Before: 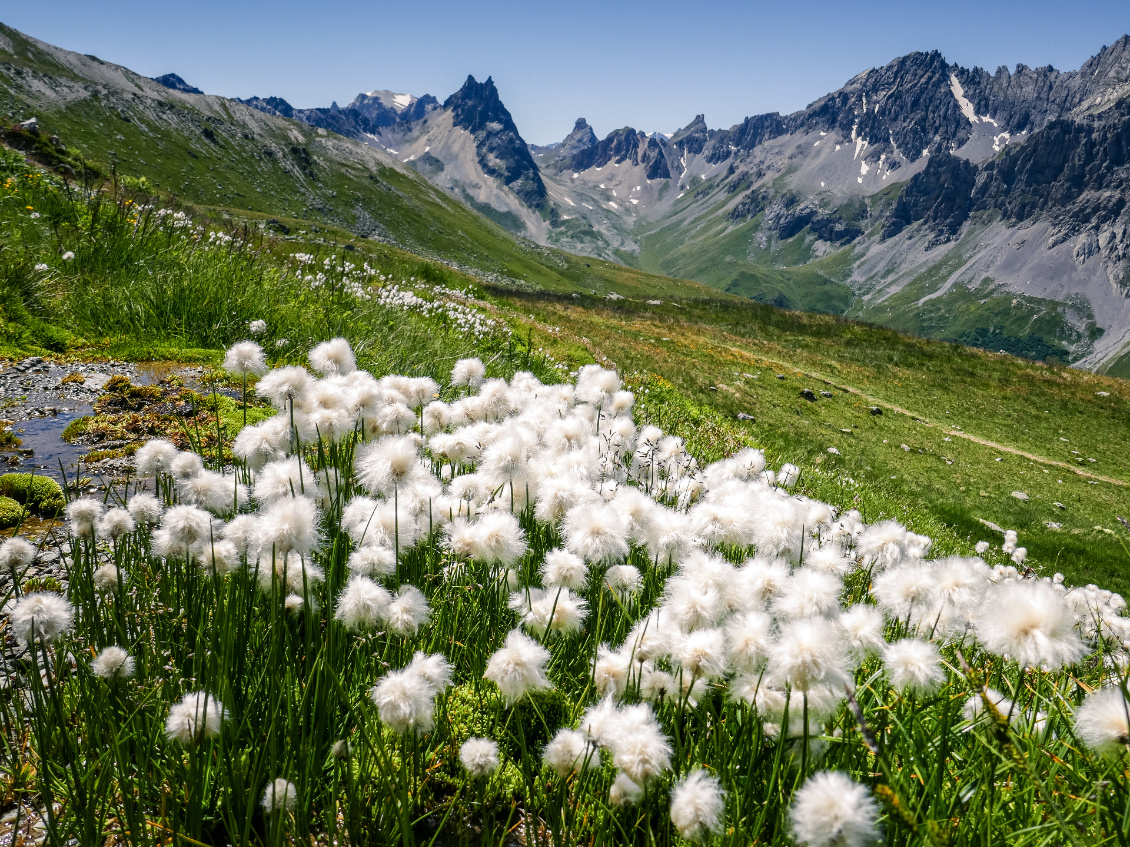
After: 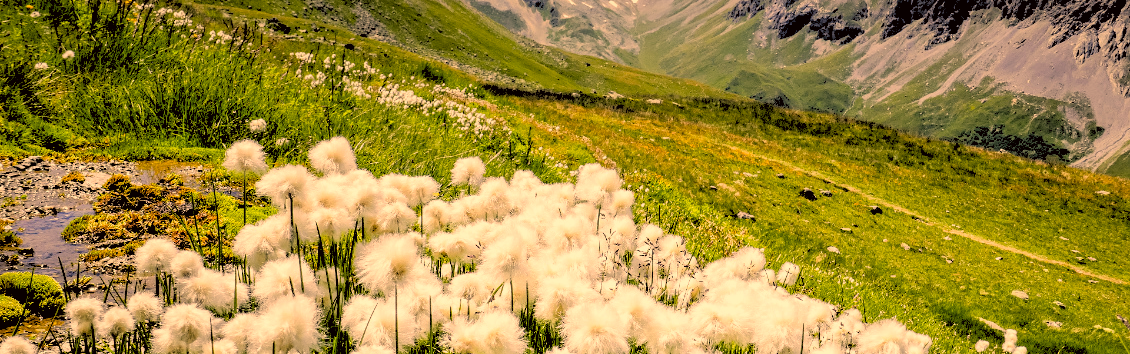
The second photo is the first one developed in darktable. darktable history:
rgb levels: levels [[0.027, 0.429, 0.996], [0, 0.5, 1], [0, 0.5, 1]]
crop and rotate: top 23.84%, bottom 34.294%
color correction: highlights a* 17.94, highlights b* 35.39, shadows a* 1.48, shadows b* 6.42, saturation 1.01
